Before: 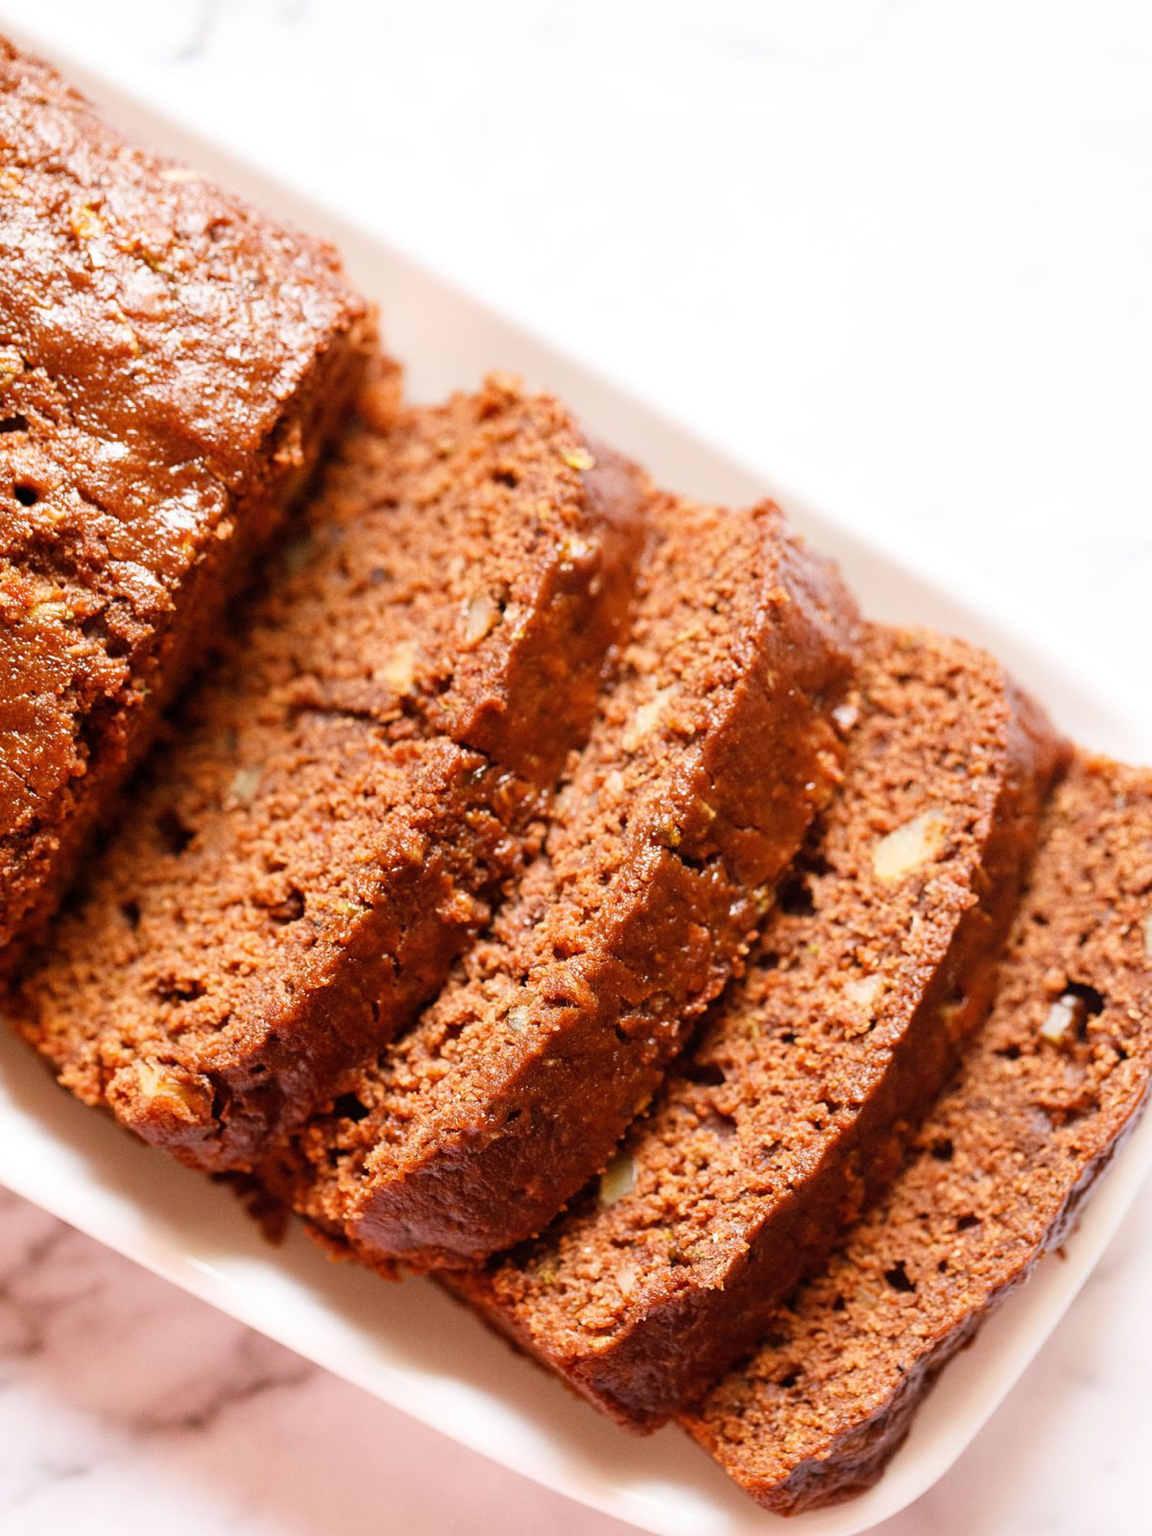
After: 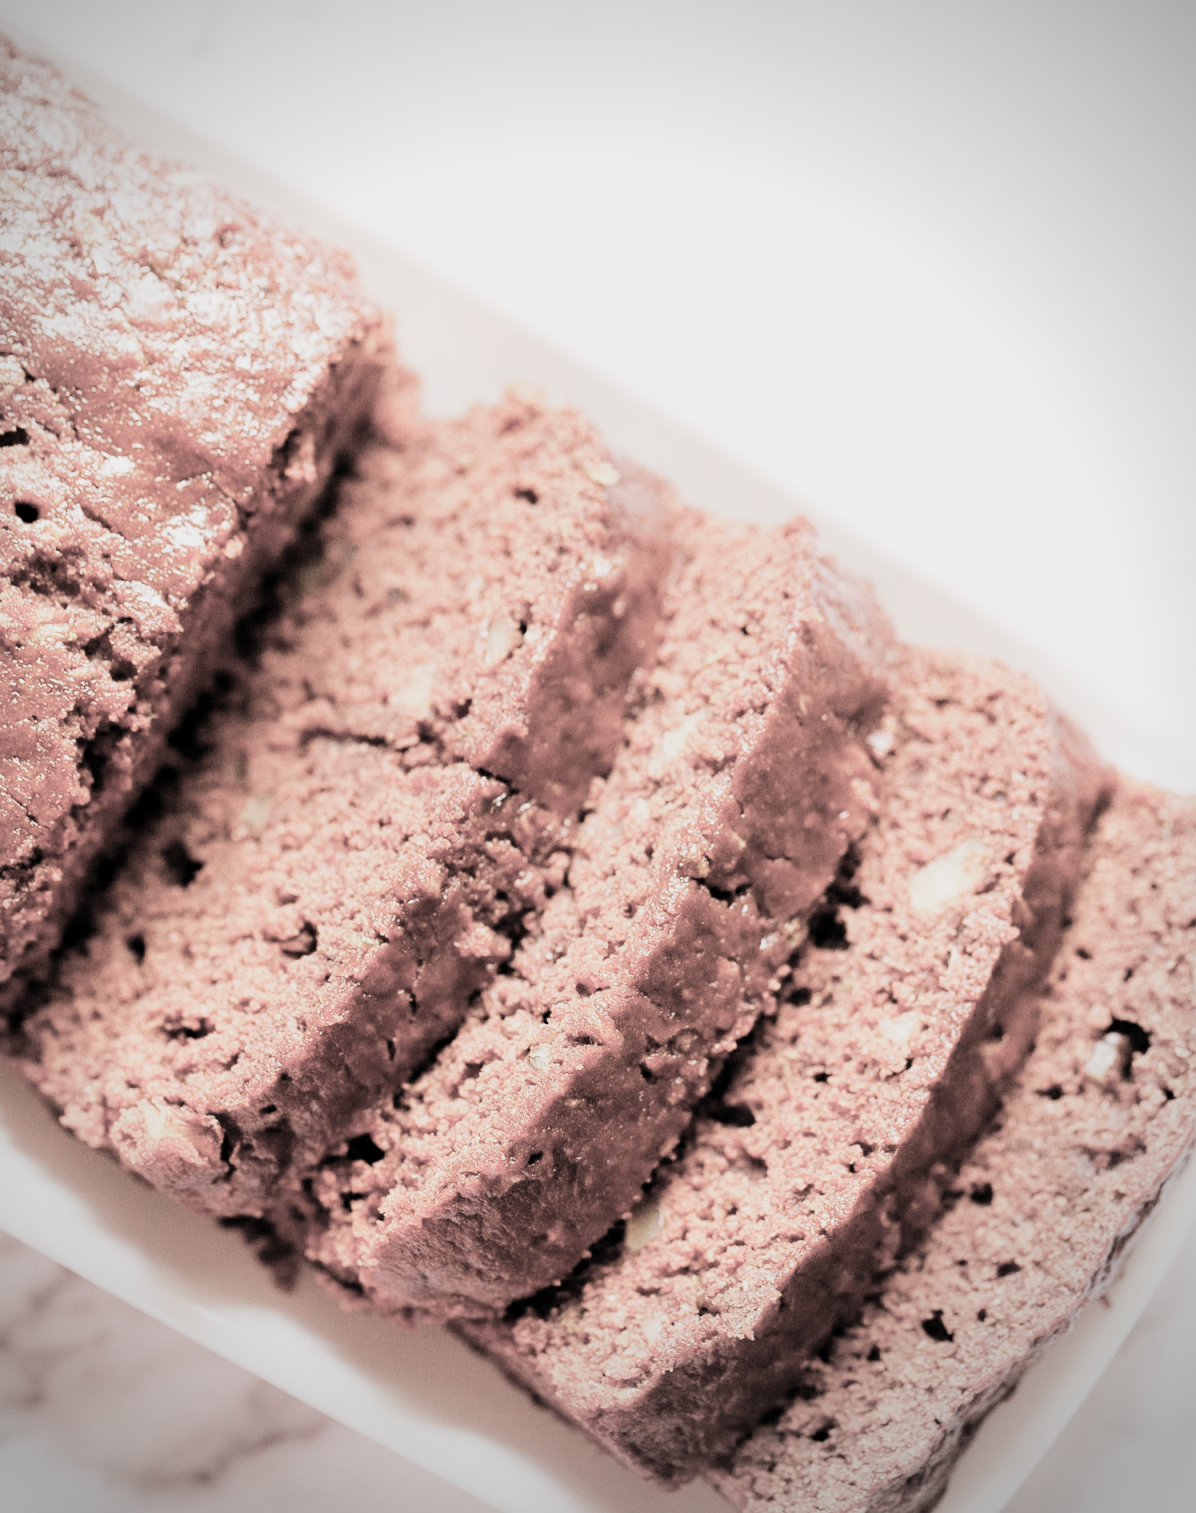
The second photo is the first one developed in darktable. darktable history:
color zones: curves: ch0 [(0, 0.425) (0.143, 0.422) (0.286, 0.42) (0.429, 0.419) (0.571, 0.419) (0.714, 0.42) (0.857, 0.422) (1, 0.425)]; ch1 [(0, 0.666) (0.143, 0.669) (0.286, 0.671) (0.429, 0.67) (0.571, 0.67) (0.714, 0.67) (0.857, 0.67) (1, 0.666)]
tone equalizer: edges refinement/feathering 500, mask exposure compensation -1.57 EV, preserve details no
filmic rgb: black relative exposure -5.06 EV, white relative exposure 3.99 EV, hardness 2.89, contrast 1.296, highlights saturation mix -31.01%, color science v5 (2021), contrast in shadows safe, contrast in highlights safe
exposure: black level correction 0, exposure 0.703 EV, compensate exposure bias true, compensate highlight preservation false
vignetting: fall-off start 73.28%, center (-0.033, -0.049)
crop: top 0.309%, right 0.257%, bottom 5.084%
